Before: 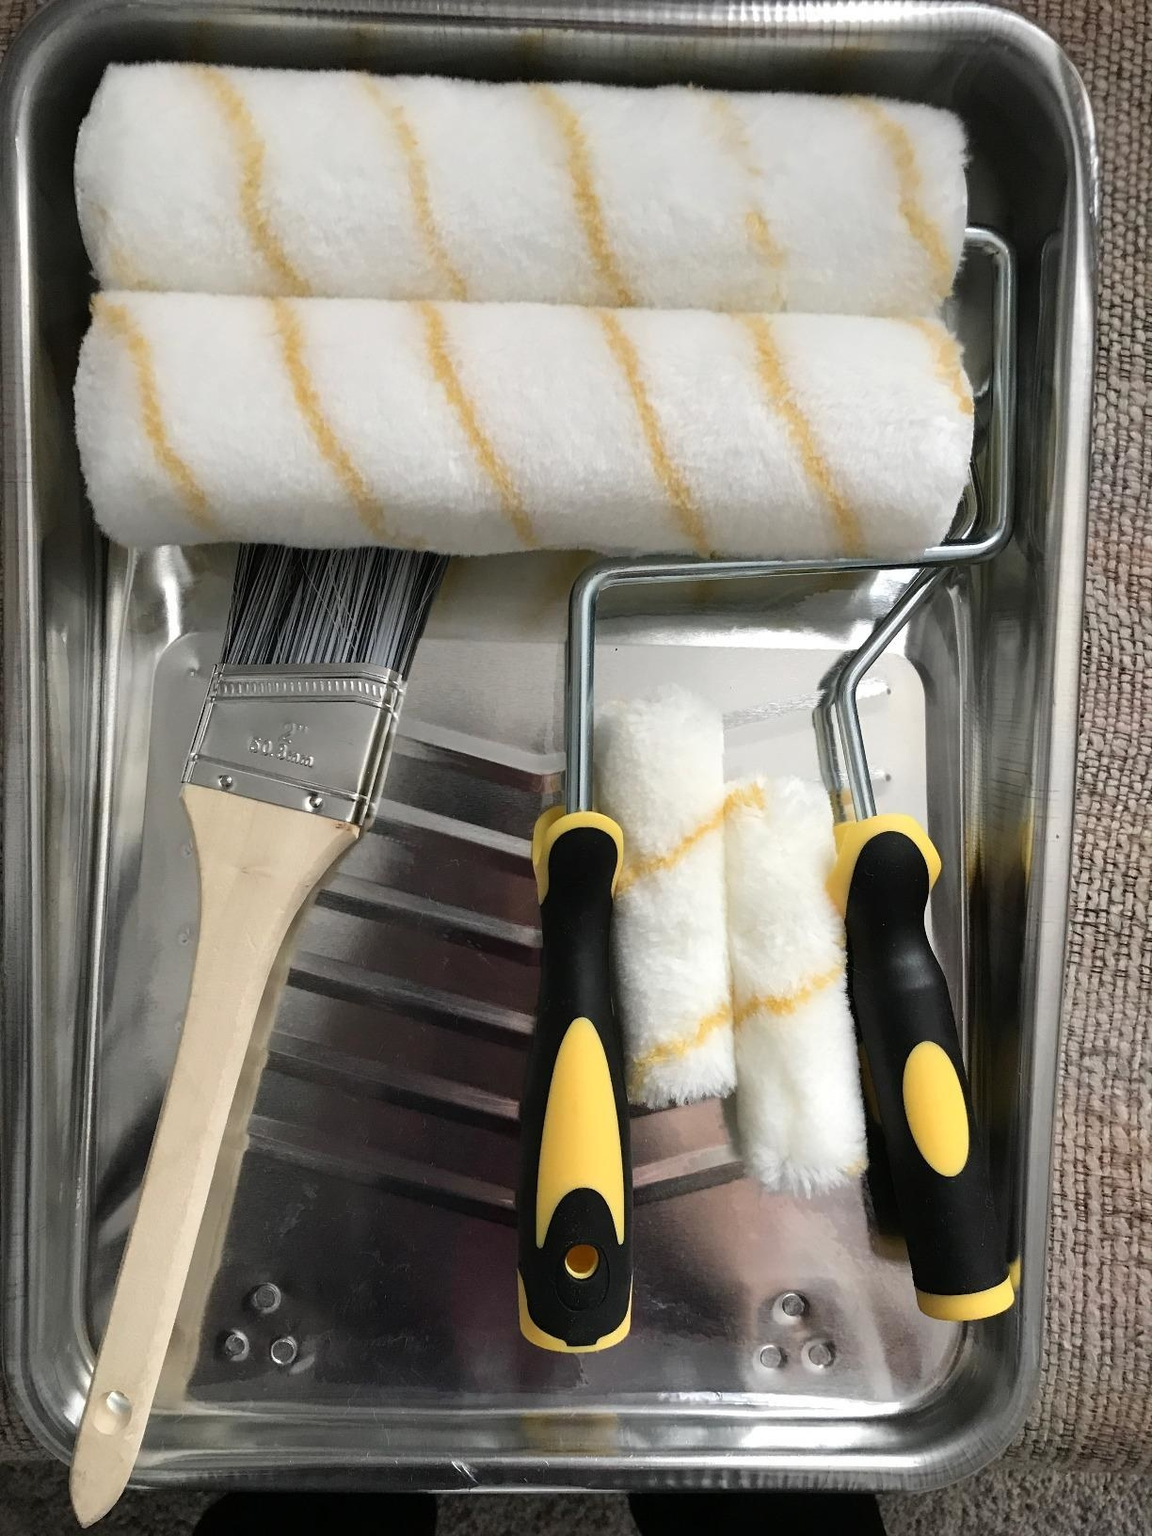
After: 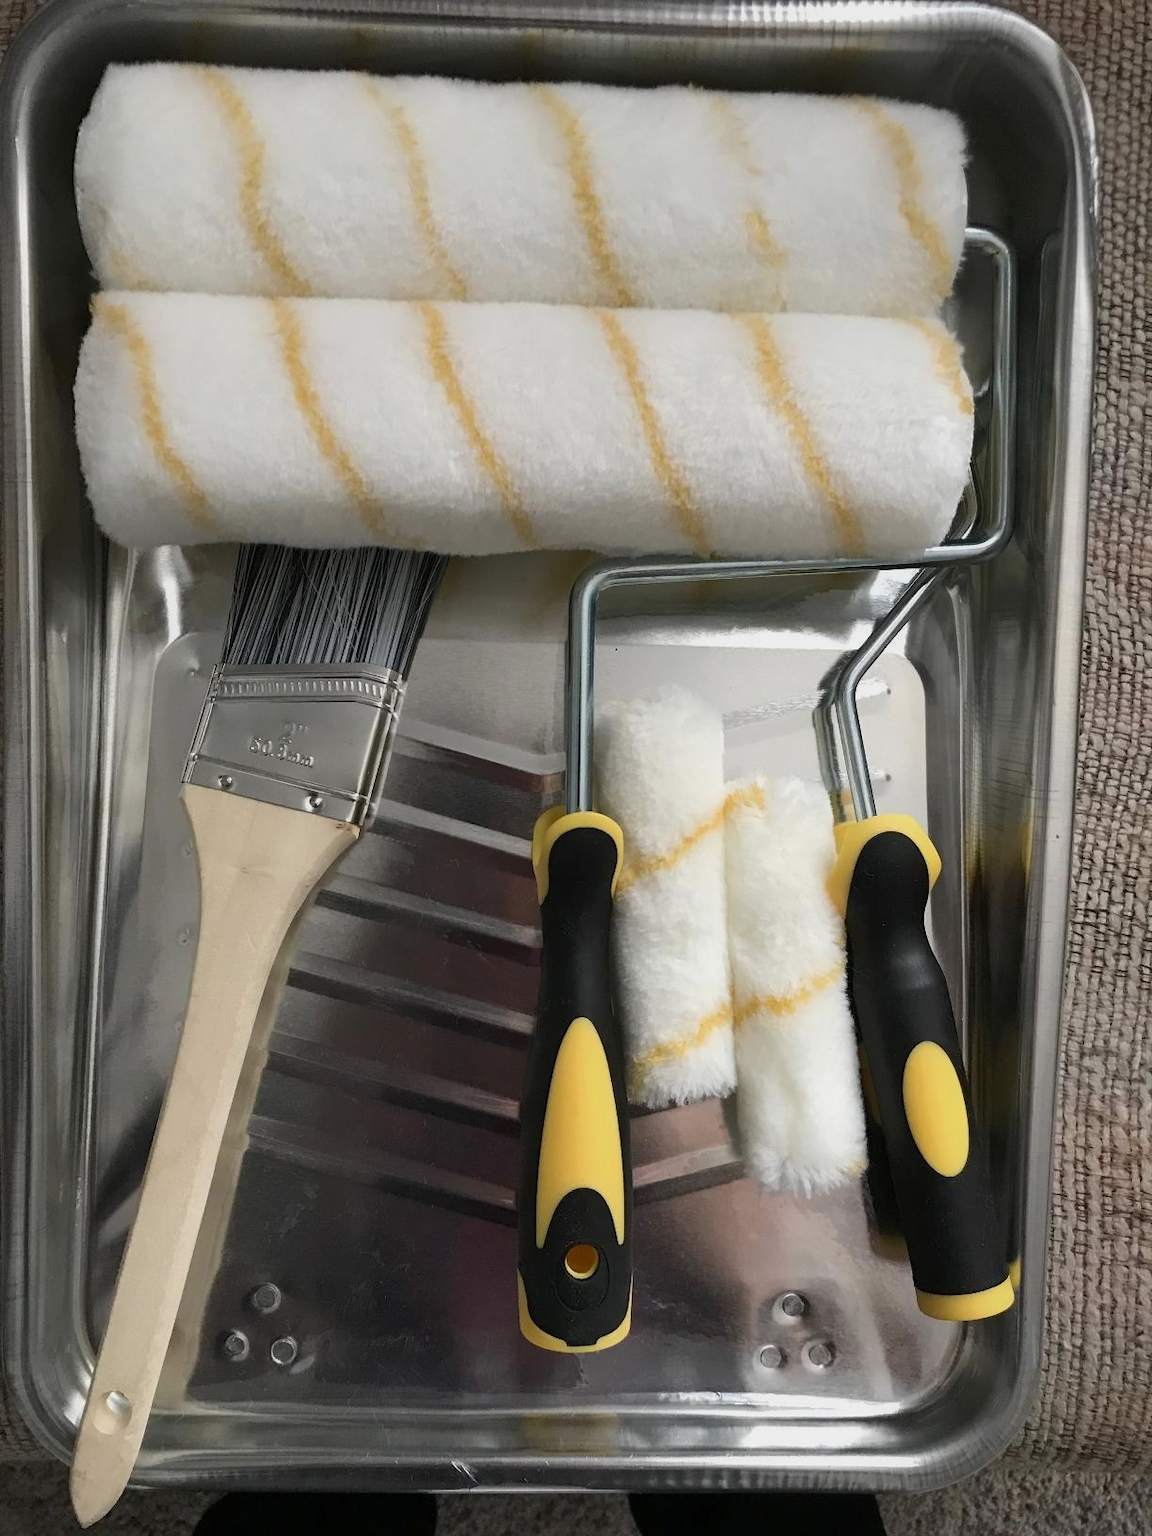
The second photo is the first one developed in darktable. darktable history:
tone equalizer: -8 EV 0.265 EV, -7 EV 0.419 EV, -6 EV 0.432 EV, -5 EV 0.277 EV, -3 EV -0.278 EV, -2 EV -0.41 EV, -1 EV -0.411 EV, +0 EV -0.24 EV
